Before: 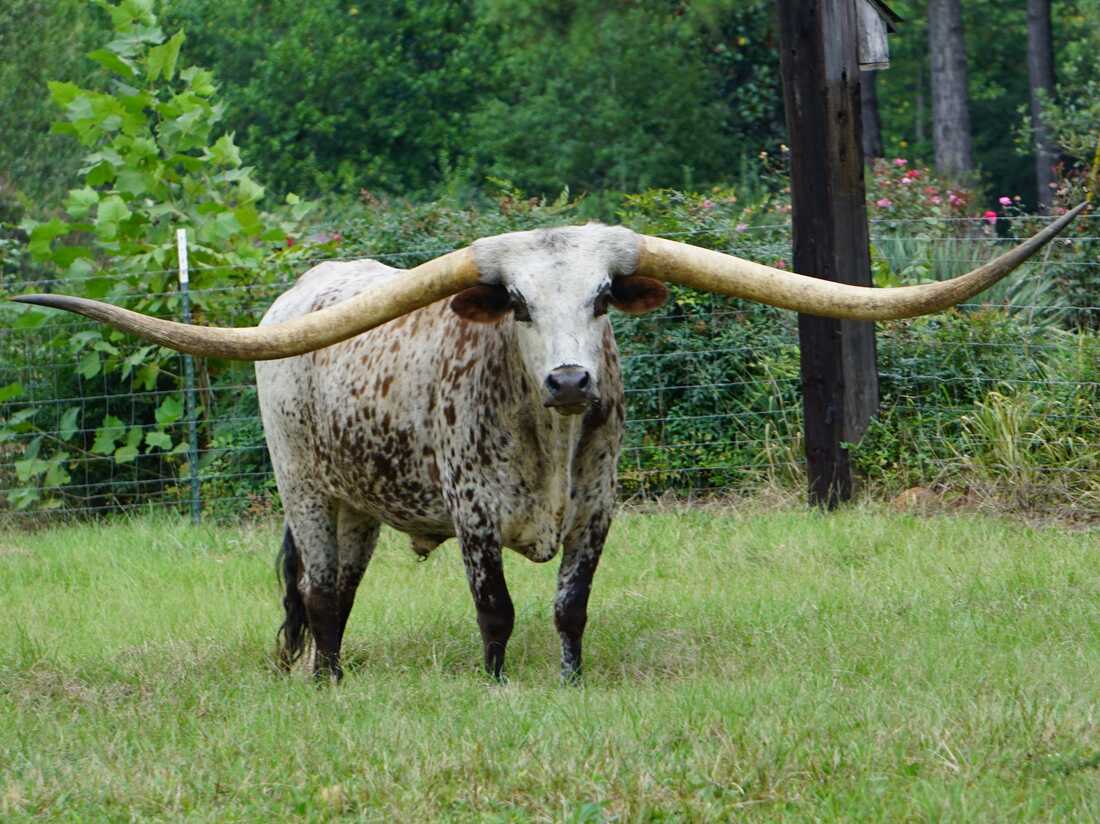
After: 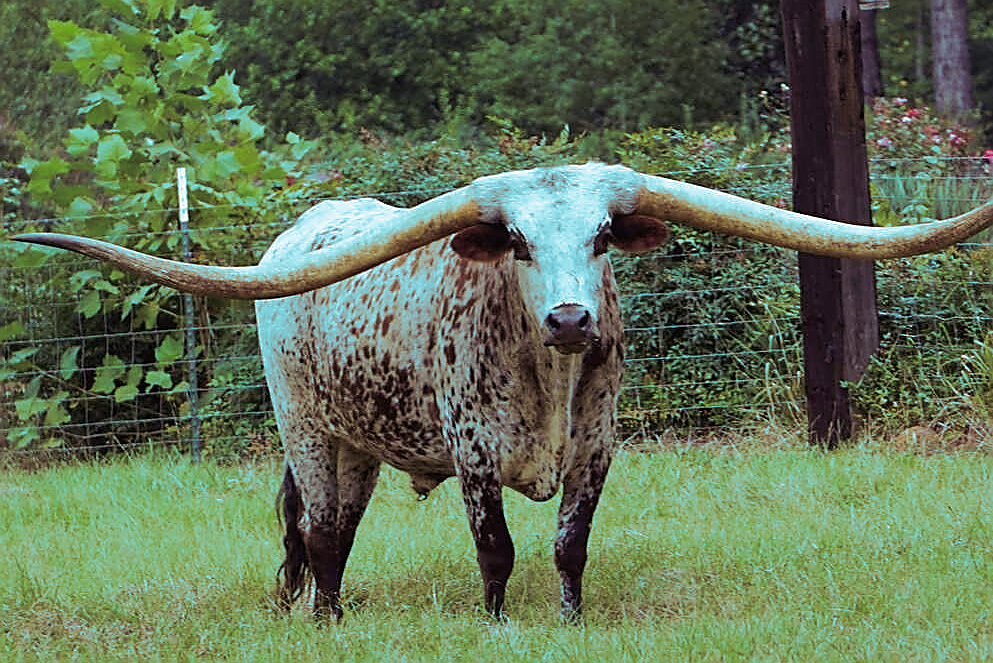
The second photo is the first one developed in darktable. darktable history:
velvia: strength 27%
crop: top 7.49%, right 9.717%, bottom 11.943%
sharpen: radius 1.4, amount 1.25, threshold 0.7
split-toning: shadows › hue 327.6°, highlights › hue 198°, highlights › saturation 0.55, balance -21.25, compress 0%
